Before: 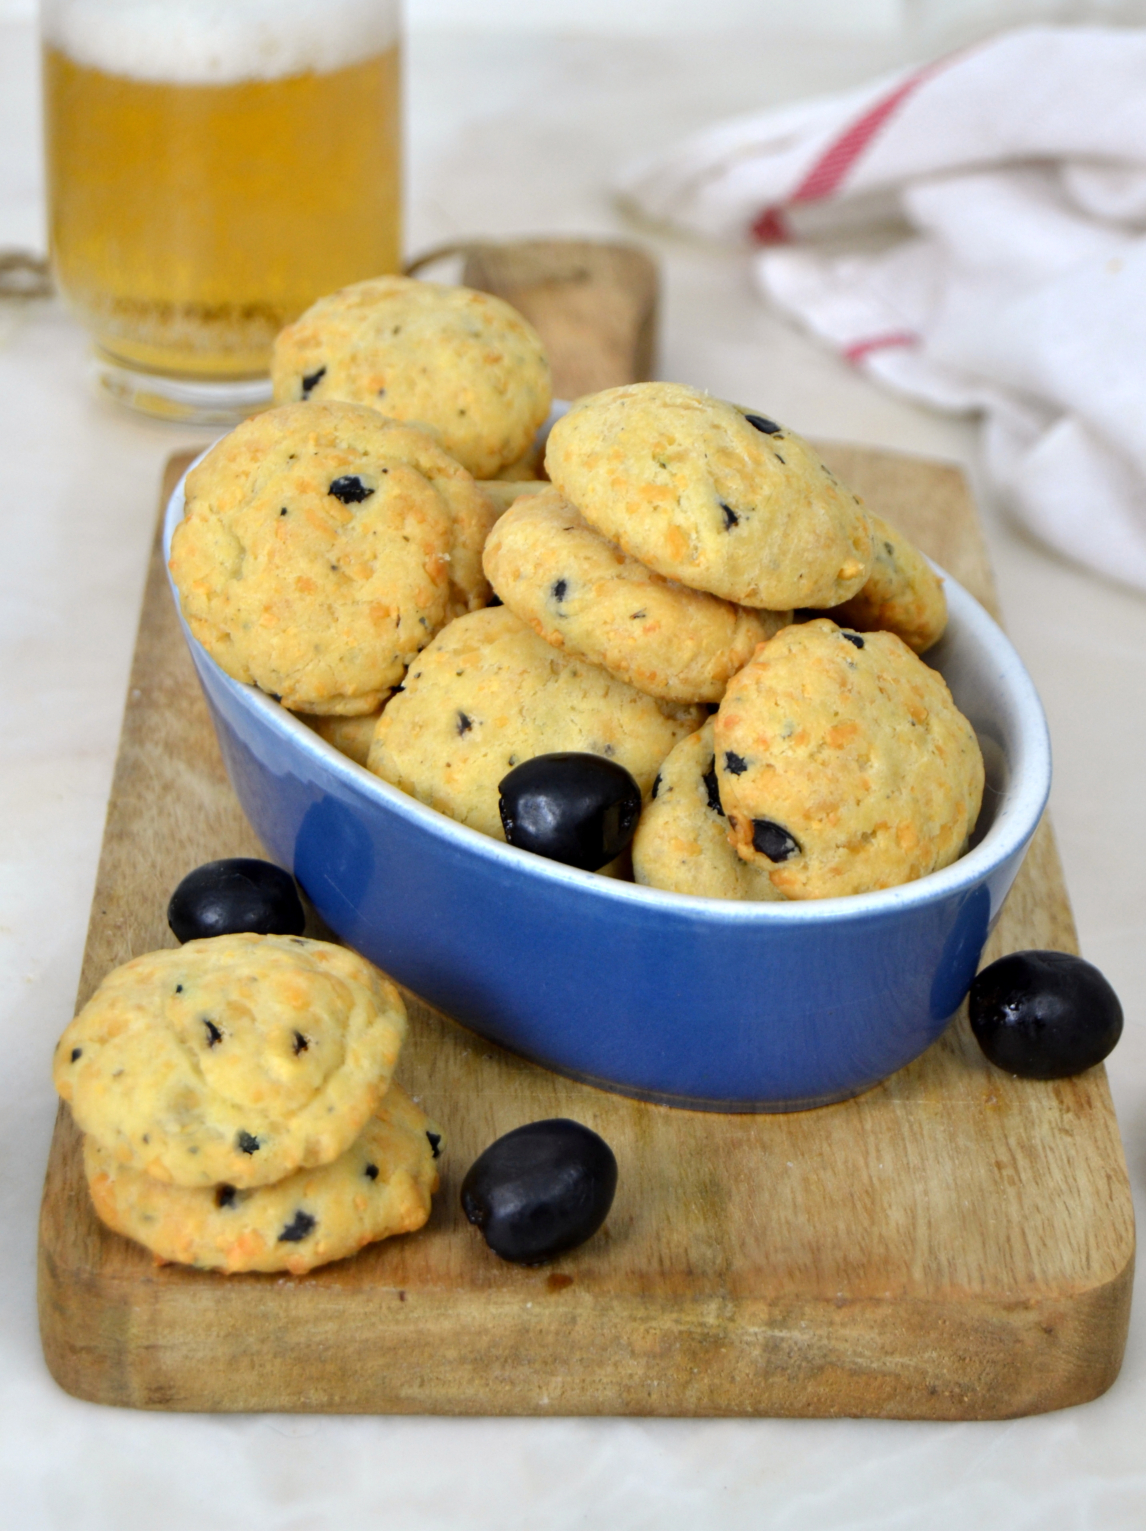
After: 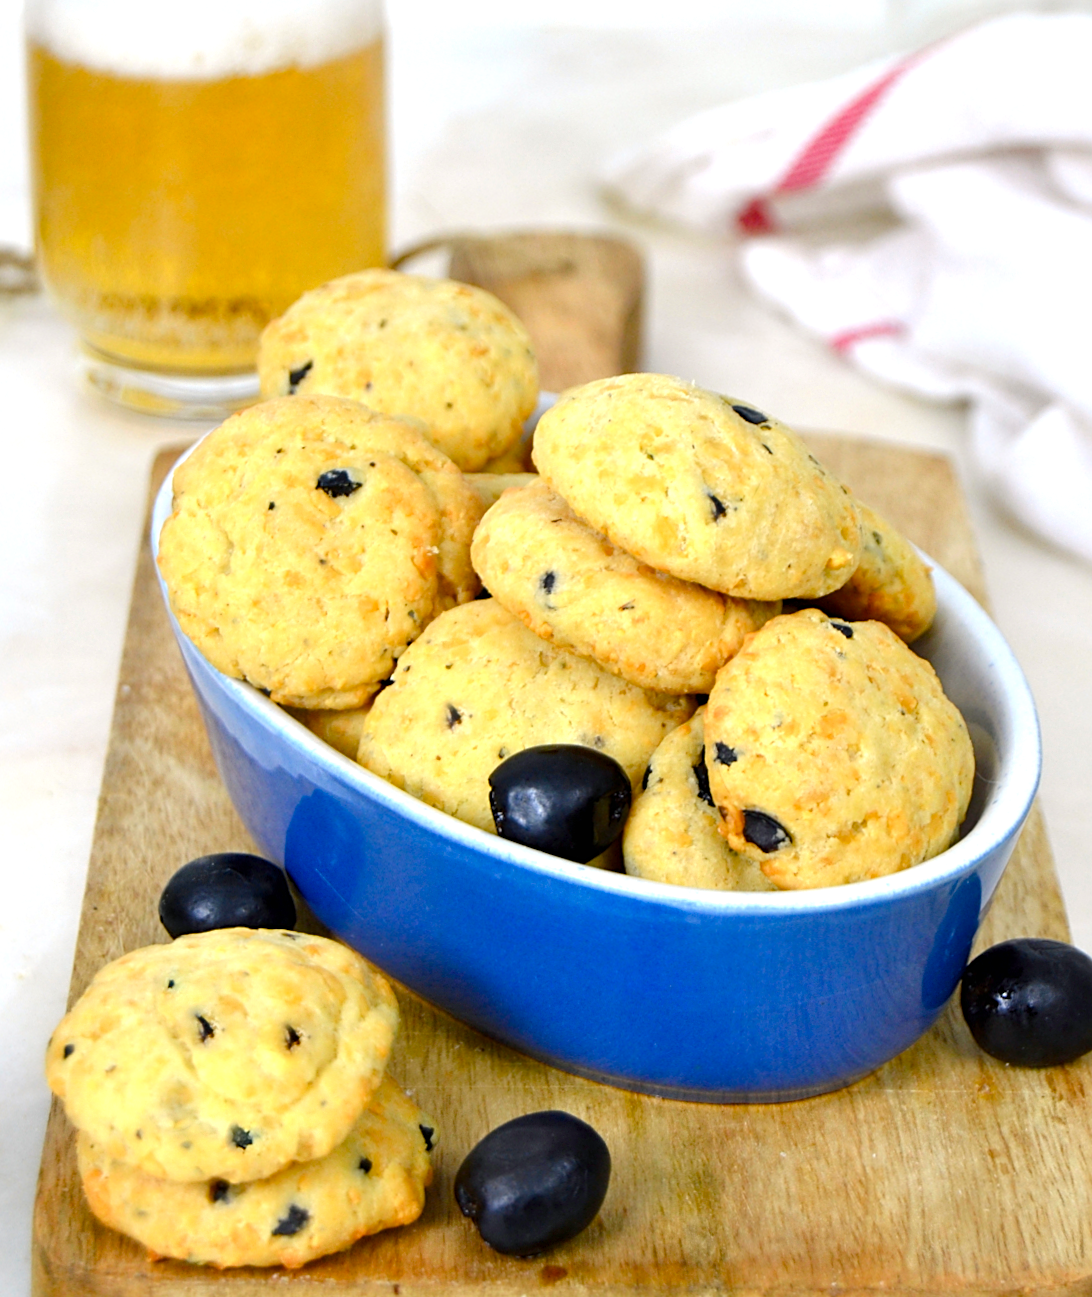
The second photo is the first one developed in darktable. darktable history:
exposure: black level correction 0, exposure 0.499 EV, compensate exposure bias true, compensate highlight preservation false
sharpen: on, module defaults
contrast brightness saturation: saturation 0.129
crop and rotate: angle 0.47°, left 0.421%, right 3.169%, bottom 14.337%
color balance rgb: shadows lift › chroma 1.041%, shadows lift › hue 214.71°, perceptual saturation grading › global saturation 20%, perceptual saturation grading › highlights -24.788%, perceptual saturation grading › shadows 24.962%
